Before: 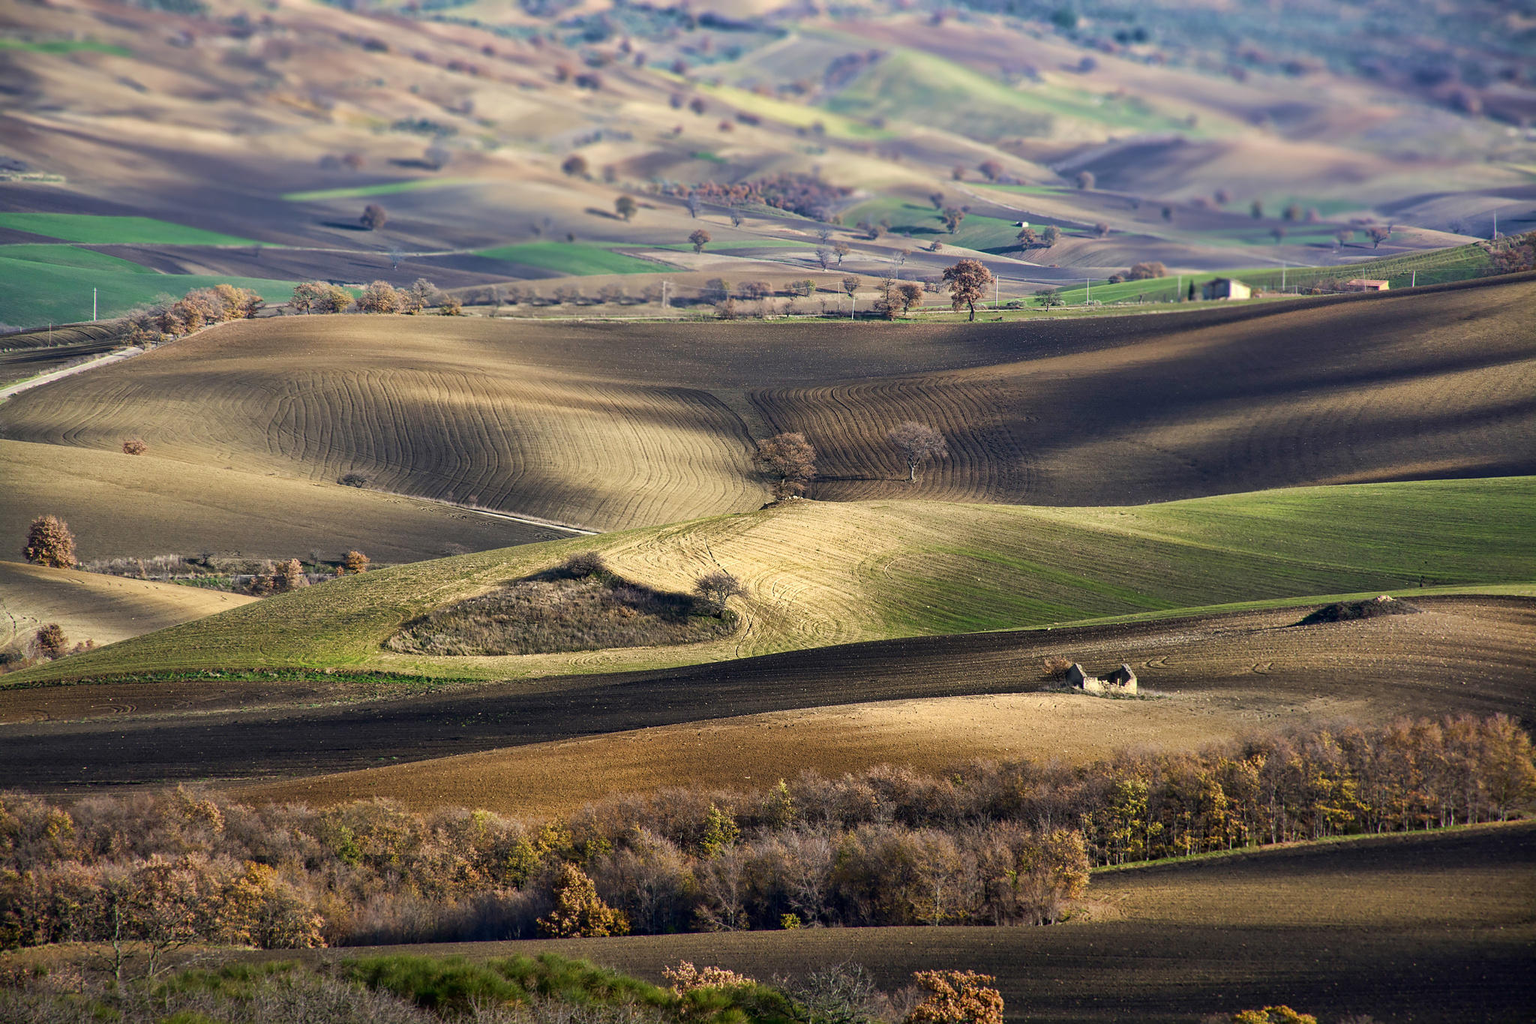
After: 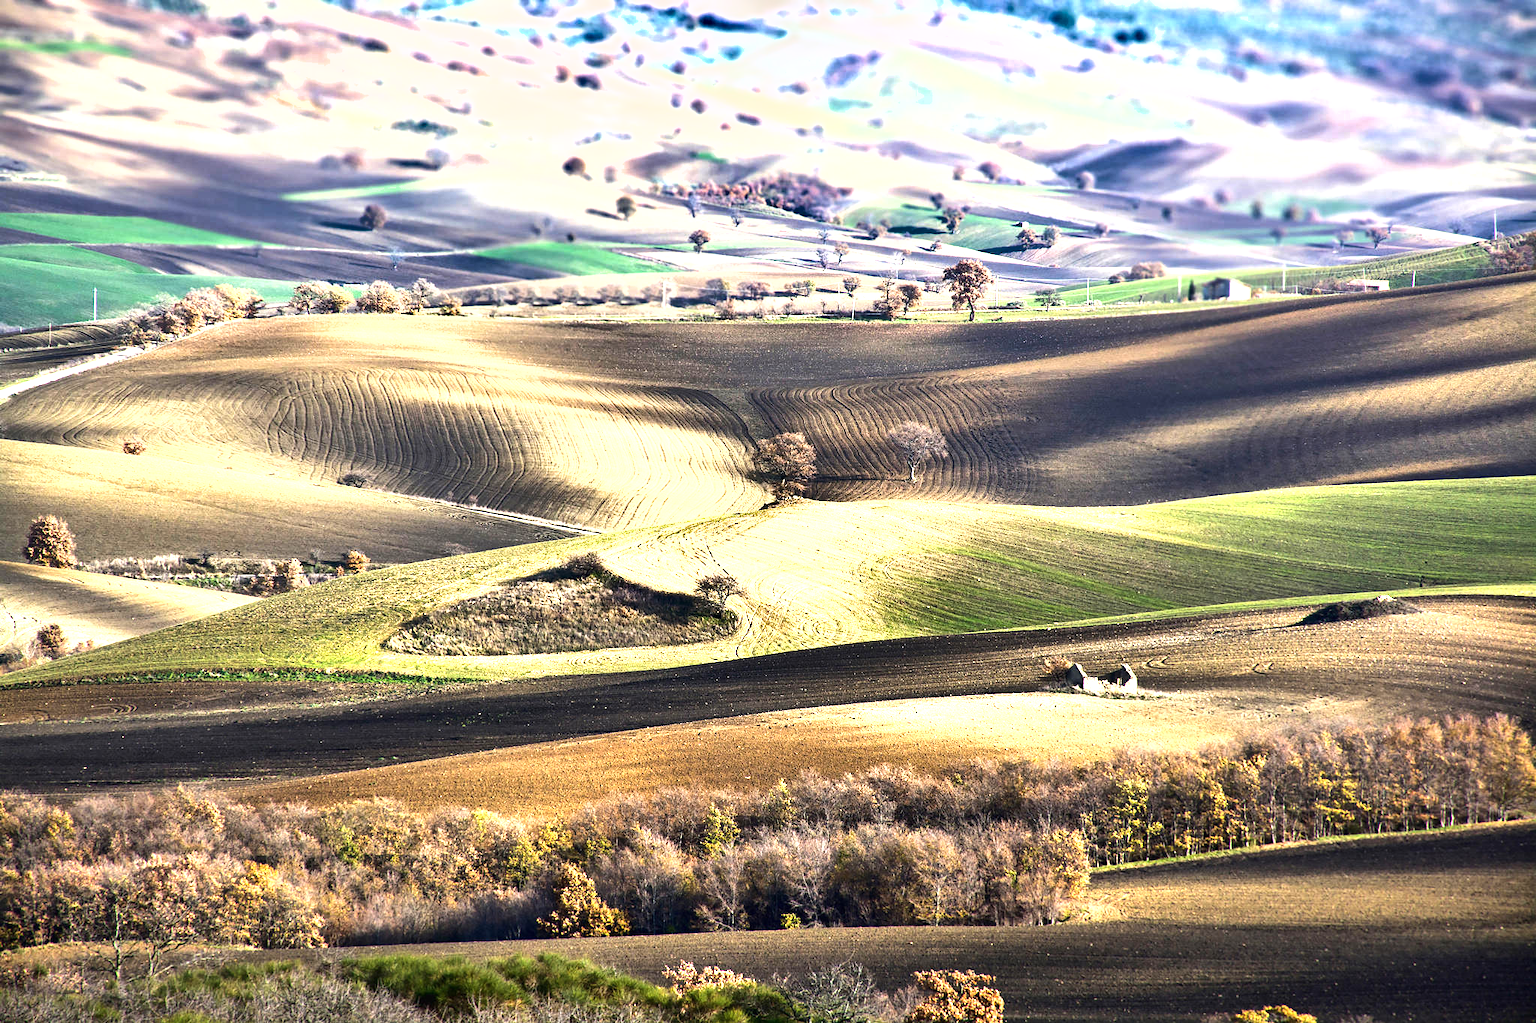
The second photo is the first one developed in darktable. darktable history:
tone equalizer: -8 EV -0.75 EV, -7 EV -0.7 EV, -6 EV -0.6 EV, -5 EV -0.4 EV, -3 EV 0.4 EV, -2 EV 0.6 EV, -1 EV 0.7 EV, +0 EV 0.75 EV, edges refinement/feathering 500, mask exposure compensation -1.57 EV, preserve details no
shadows and highlights: shadows 25, highlights -48, soften with gaussian
exposure: black level correction 0, exposure 1.1 EV, compensate exposure bias true, compensate highlight preservation false
